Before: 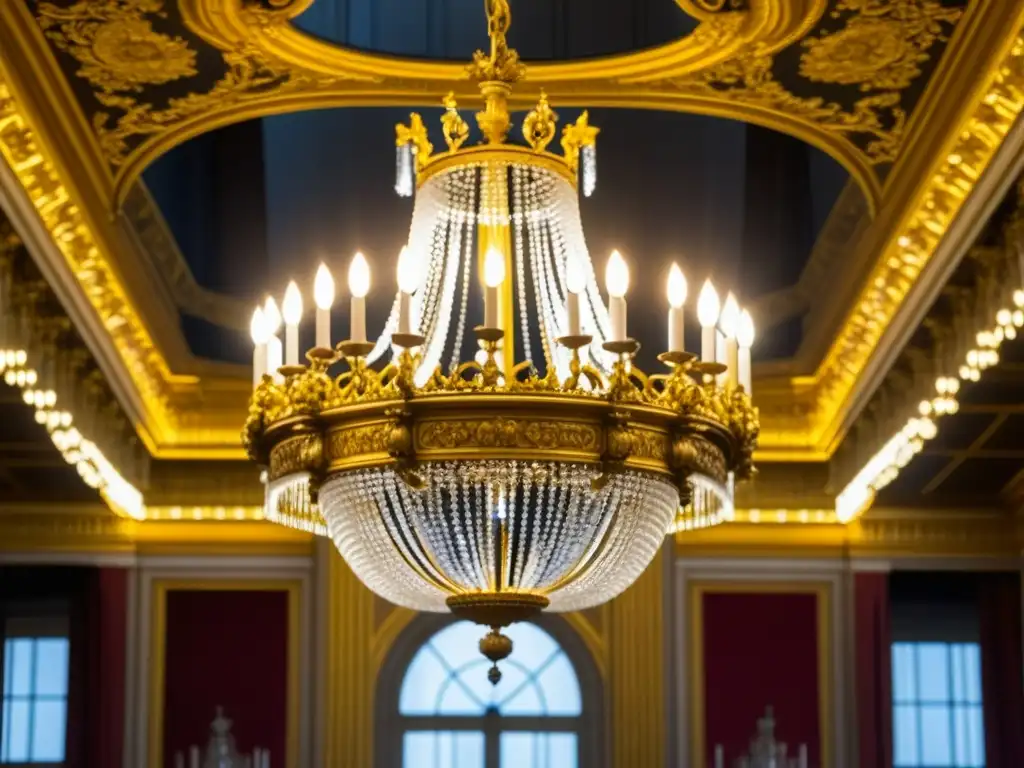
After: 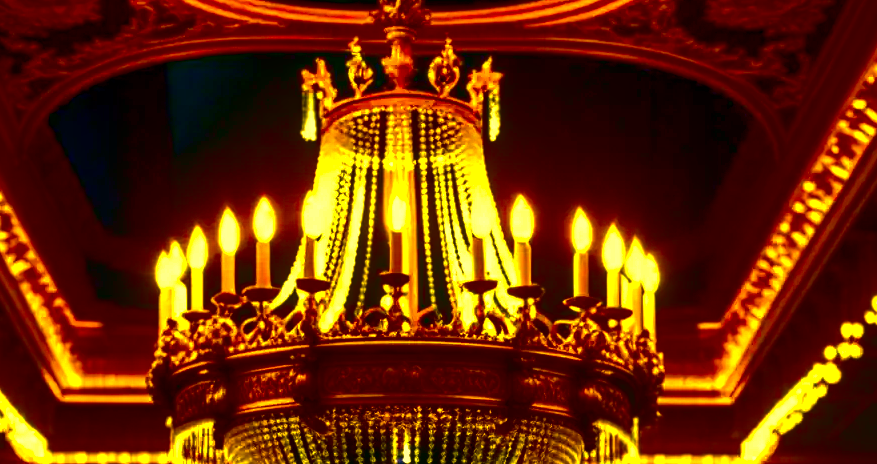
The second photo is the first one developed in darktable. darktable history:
color balance rgb: linear chroma grading › global chroma 9%, perceptual saturation grading › global saturation 36%, perceptual saturation grading › shadows 35%, perceptual brilliance grading › global brilliance 15%, perceptual brilliance grading › shadows -35%, global vibrance 15%
contrast brightness saturation: brightness -1, saturation 1
local contrast: detail 130%
crop and rotate: left 9.345%, top 7.22%, right 4.982%, bottom 32.331%
white balance: red 1.08, blue 0.791
